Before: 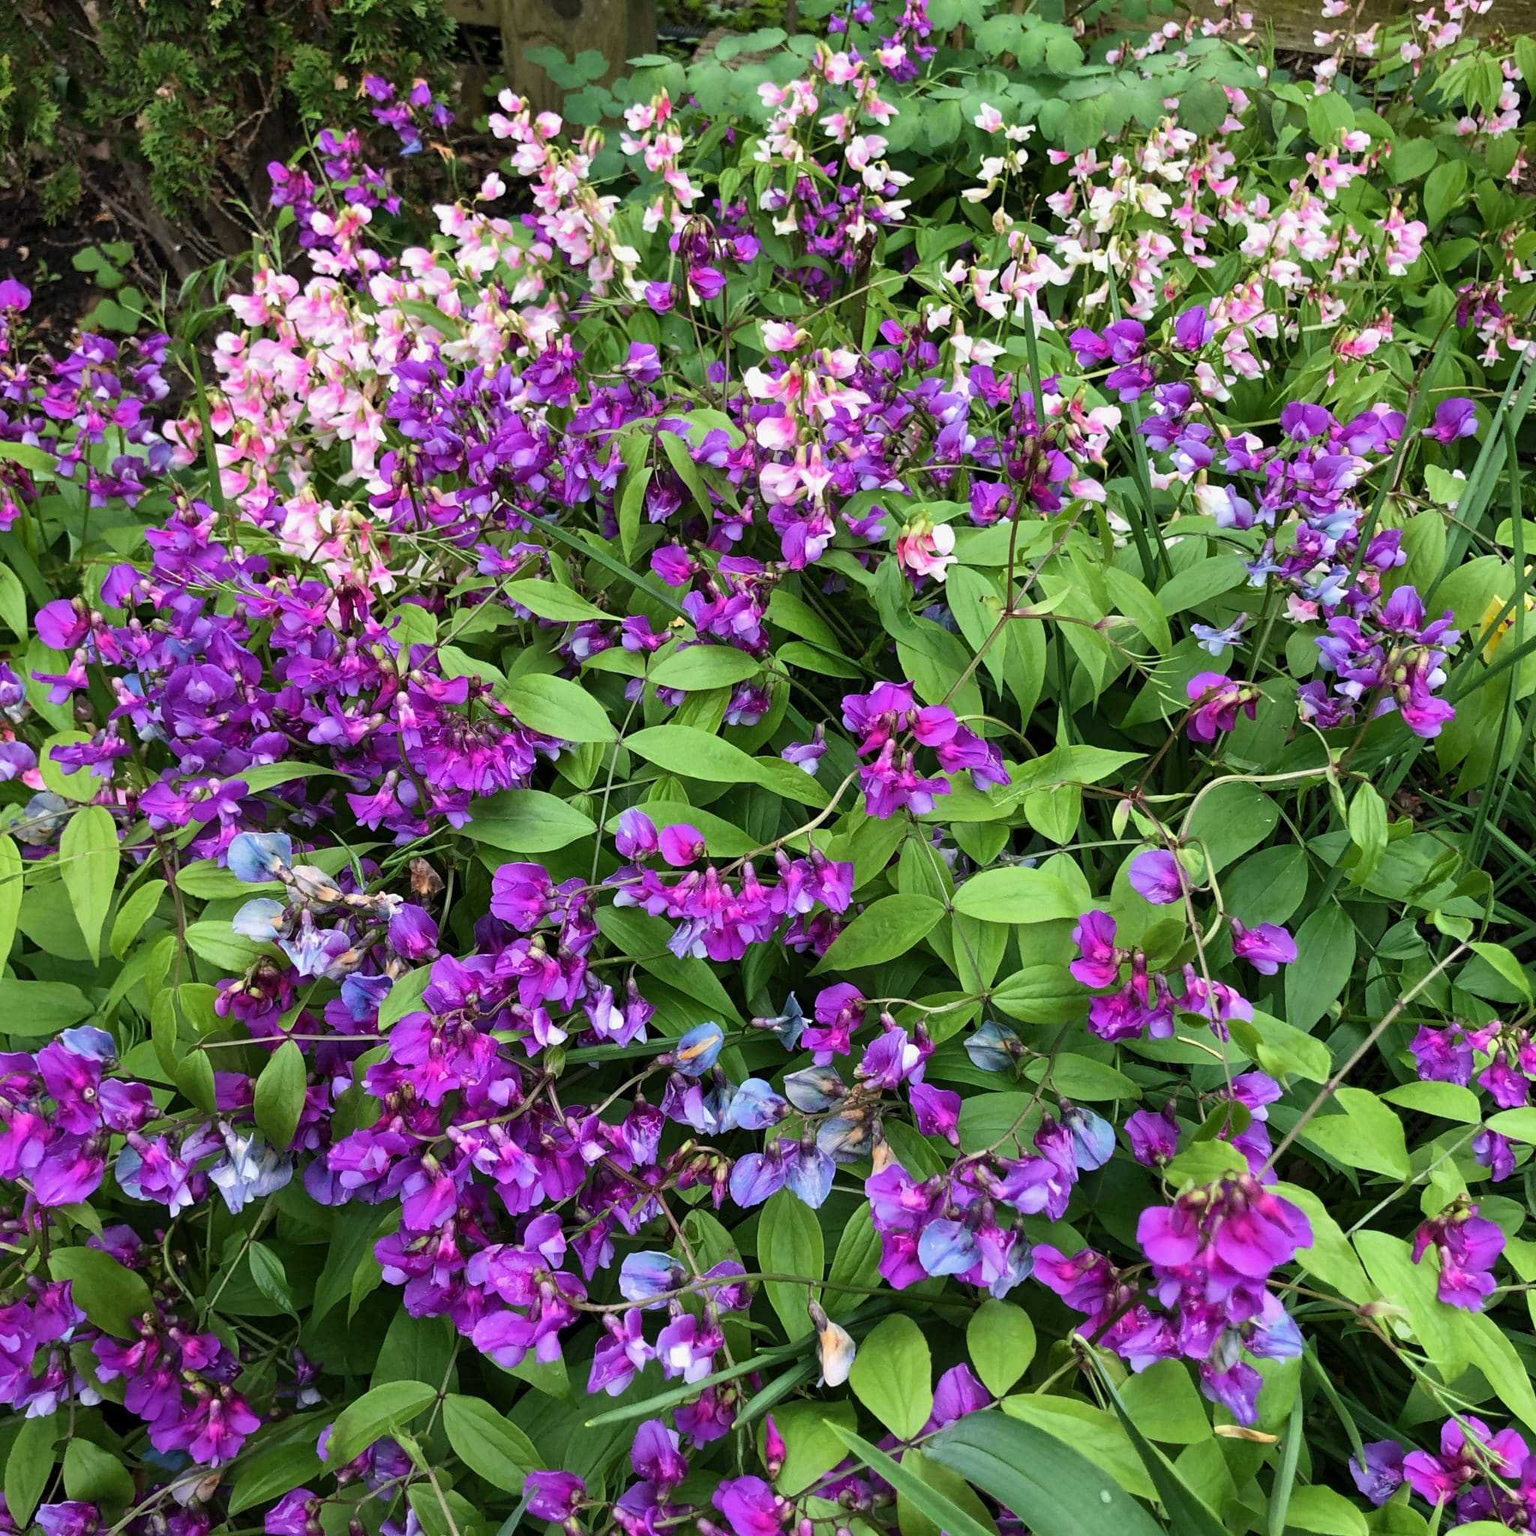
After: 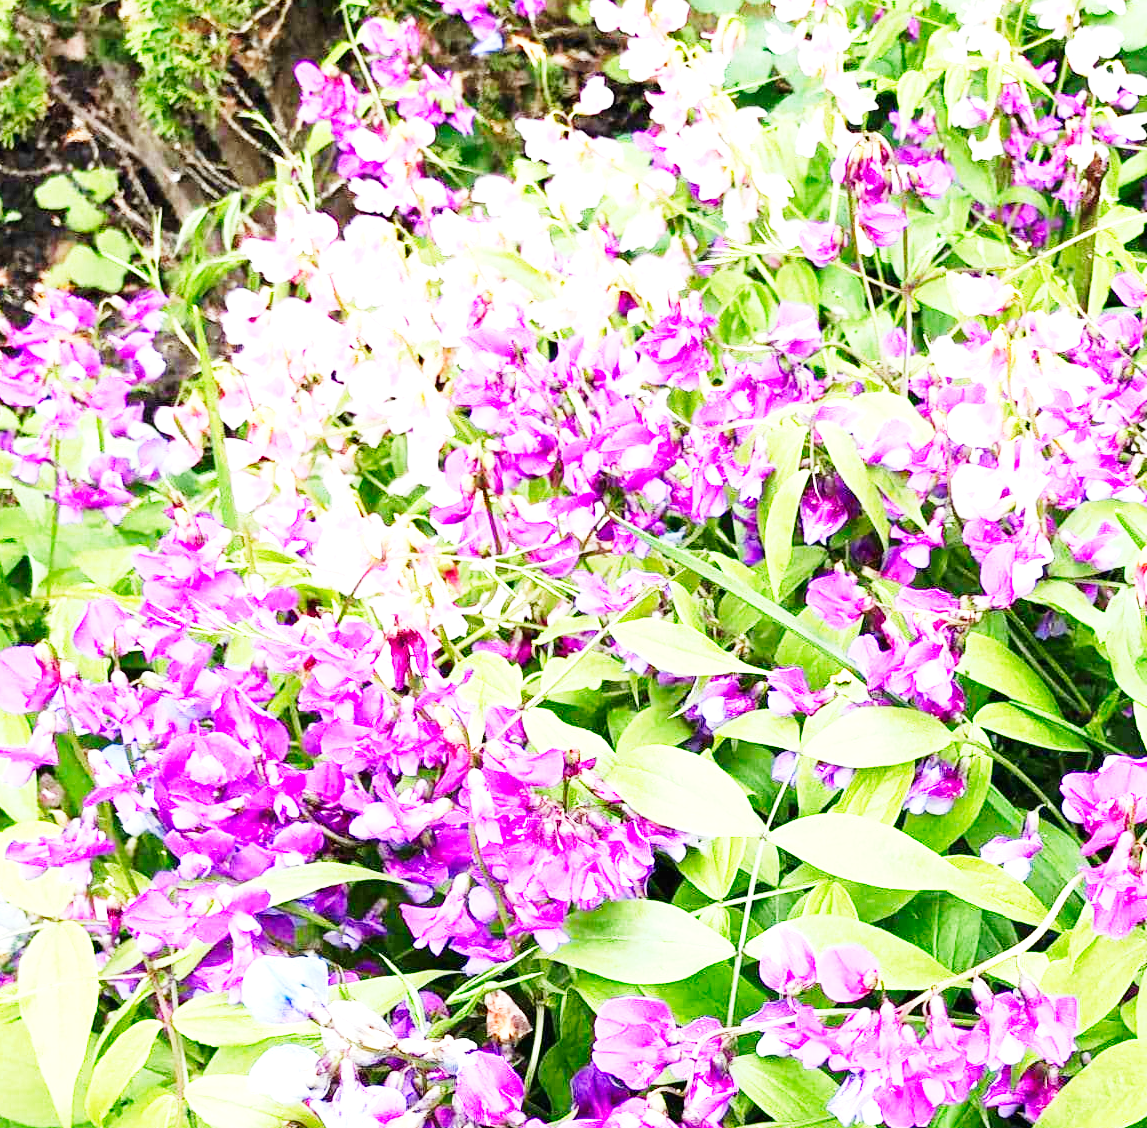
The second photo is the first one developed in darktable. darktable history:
crop and rotate: left 3.021%, top 7.48%, right 40.962%, bottom 37.397%
base curve: curves: ch0 [(0, 0) (0, 0.001) (0.001, 0.001) (0.004, 0.002) (0.007, 0.004) (0.015, 0.013) (0.033, 0.045) (0.052, 0.096) (0.075, 0.17) (0.099, 0.241) (0.163, 0.42) (0.219, 0.55) (0.259, 0.616) (0.327, 0.722) (0.365, 0.765) (0.522, 0.873) (0.547, 0.881) (0.689, 0.919) (0.826, 0.952) (1, 1)], preserve colors none
contrast brightness saturation: saturation 0.101
exposure: black level correction 0, exposure 1.683 EV, compensate exposure bias true, compensate highlight preservation false
